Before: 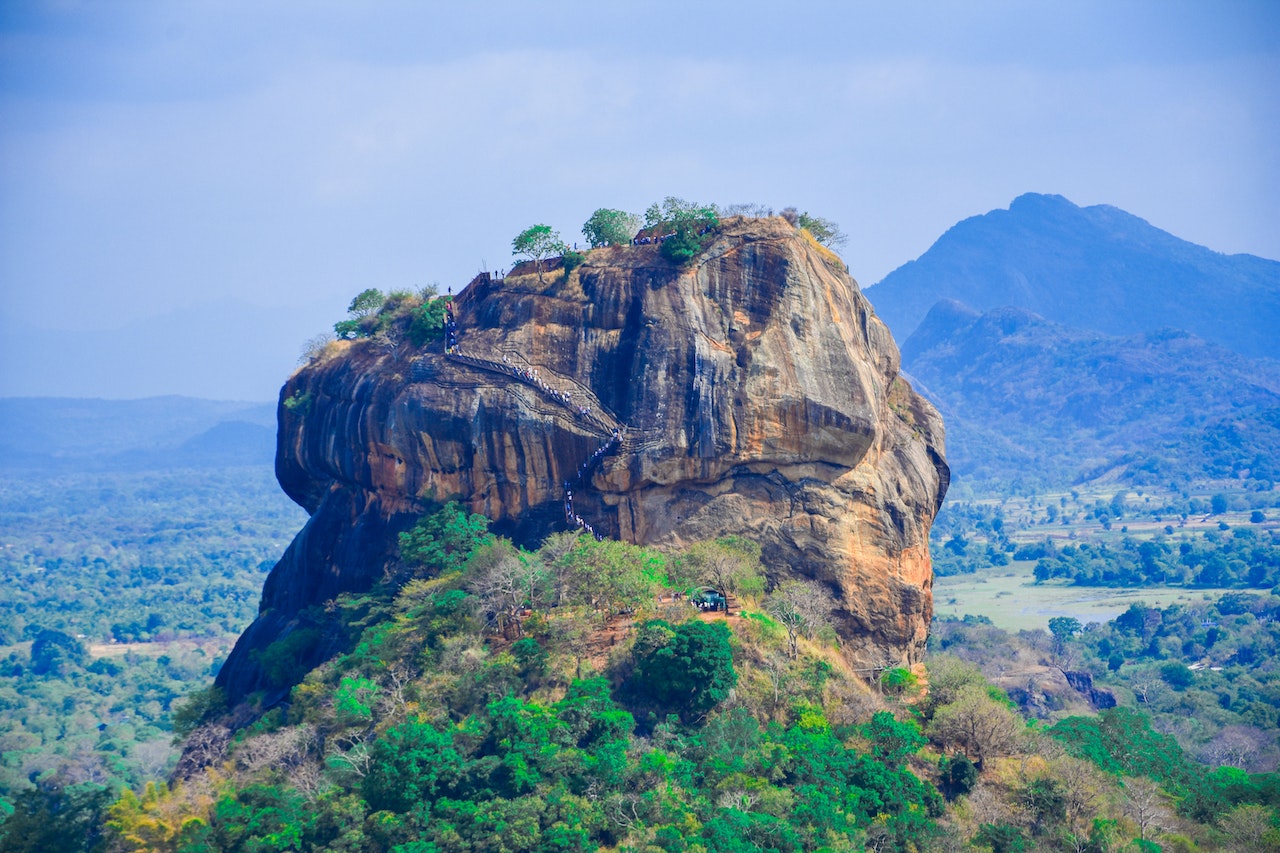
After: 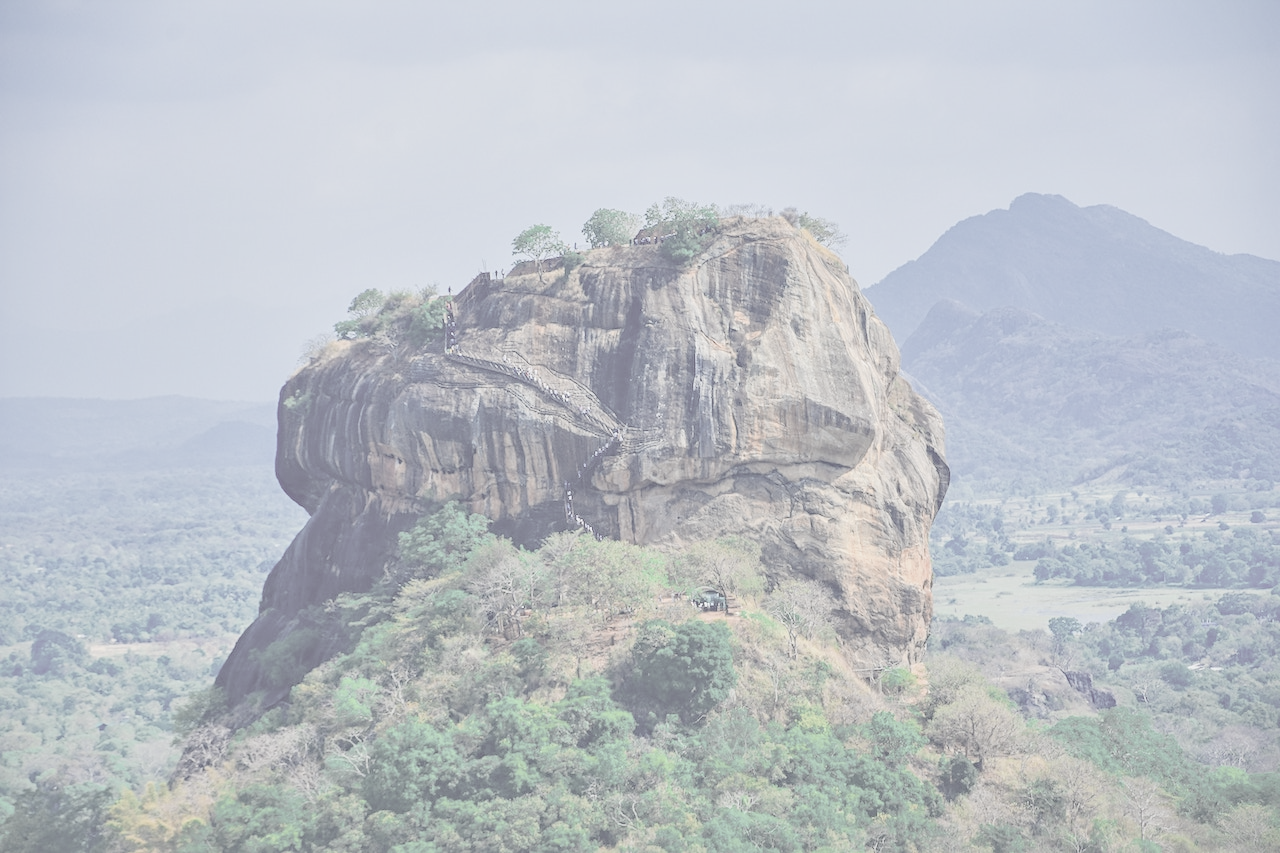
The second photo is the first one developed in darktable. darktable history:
sharpen: amount 0.2
contrast brightness saturation: contrast -0.32, brightness 0.75, saturation -0.78
local contrast: mode bilateral grid, contrast 20, coarseness 50, detail 120%, midtone range 0.2
haze removal: compatibility mode true, adaptive false
